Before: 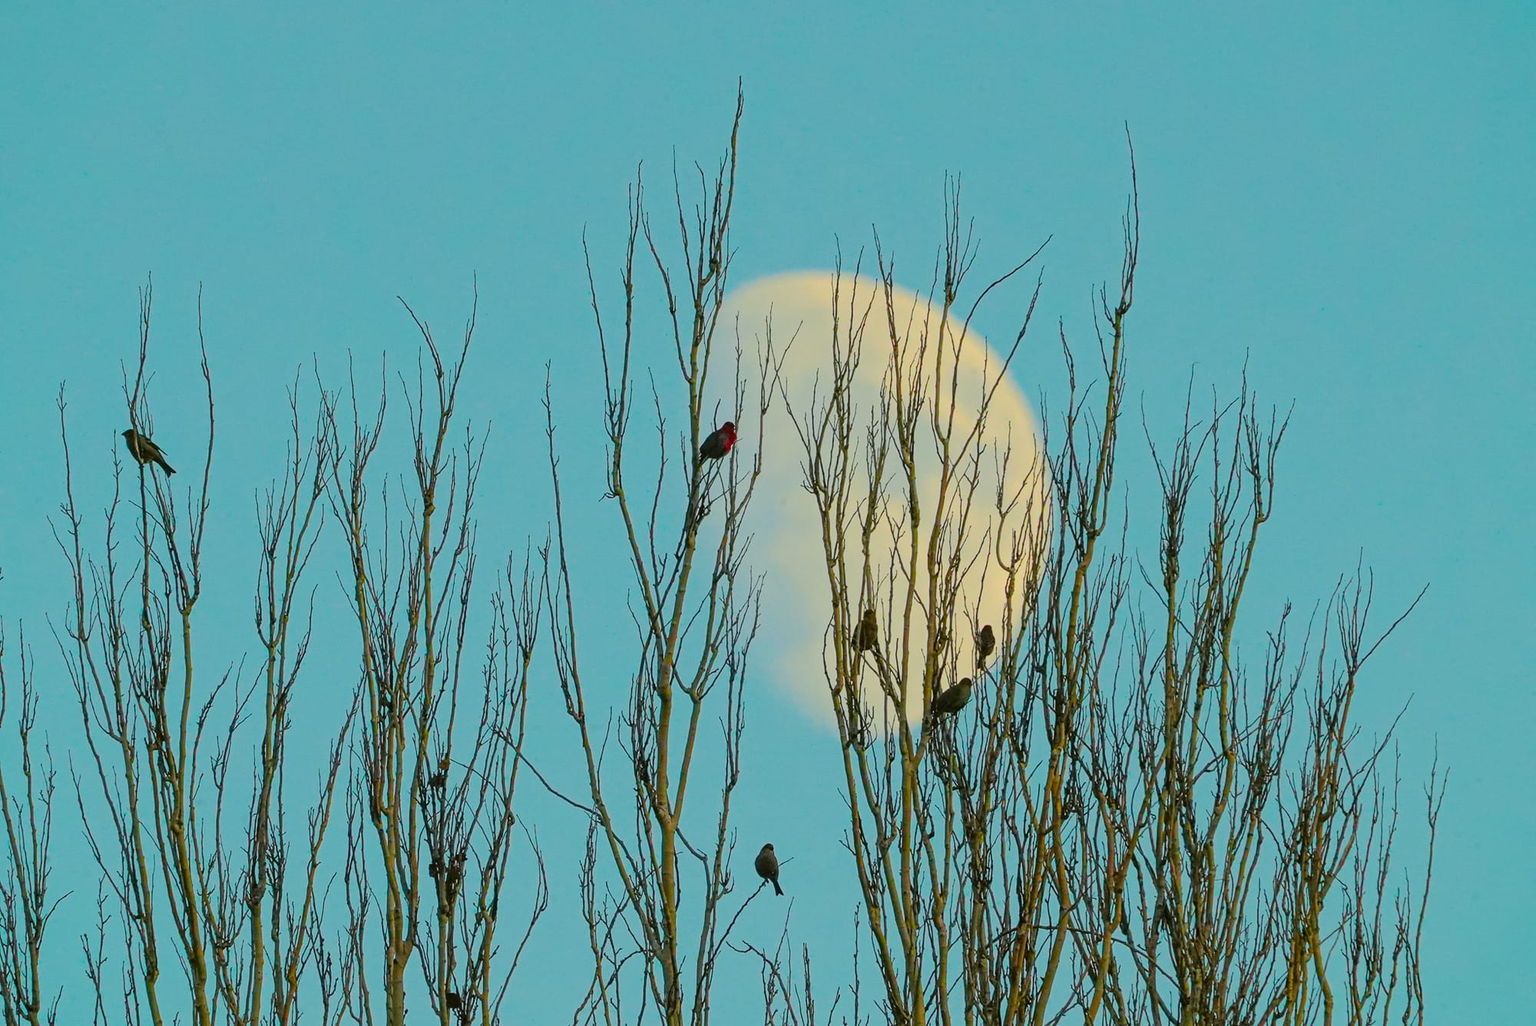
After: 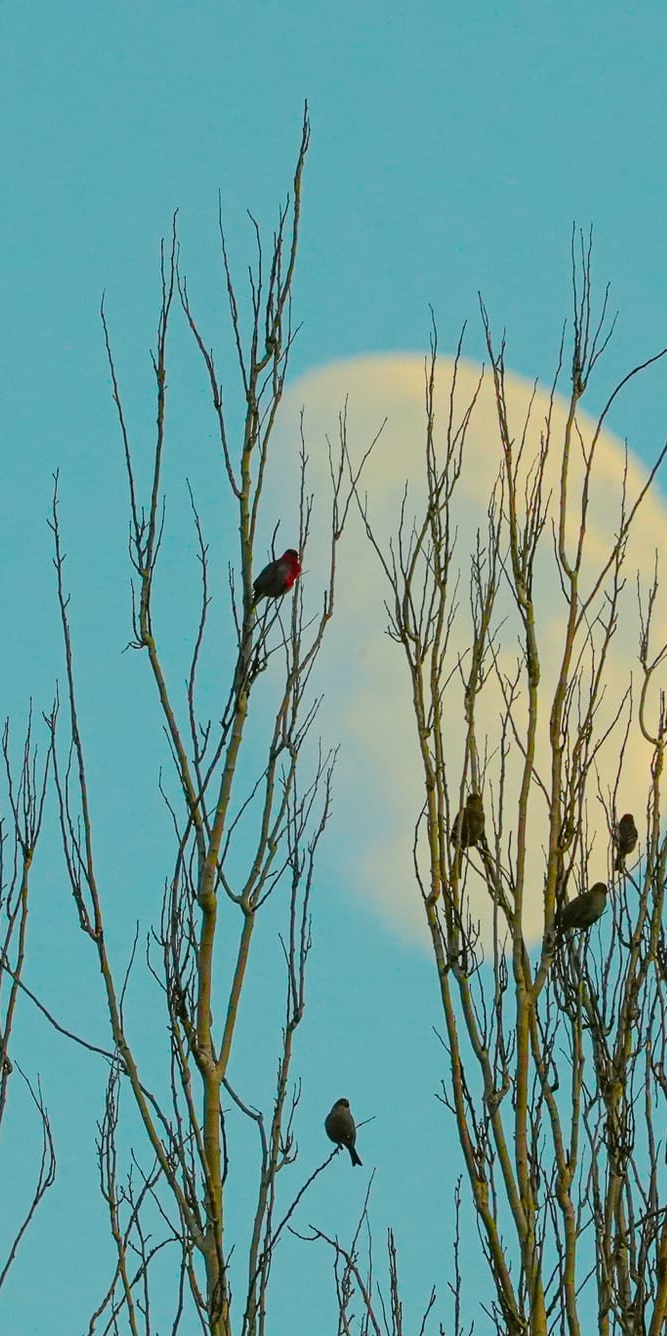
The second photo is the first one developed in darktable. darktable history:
crop: left 32.904%, right 33.717%
